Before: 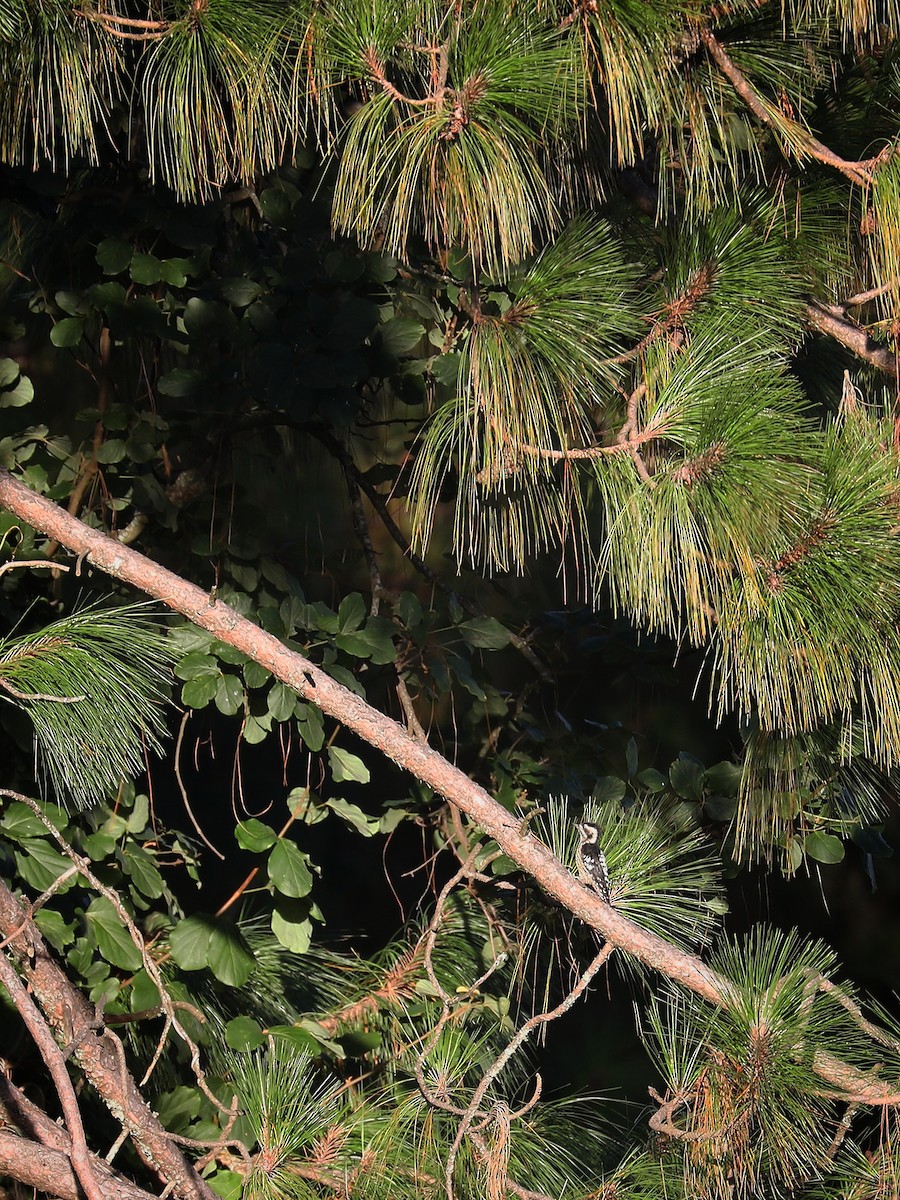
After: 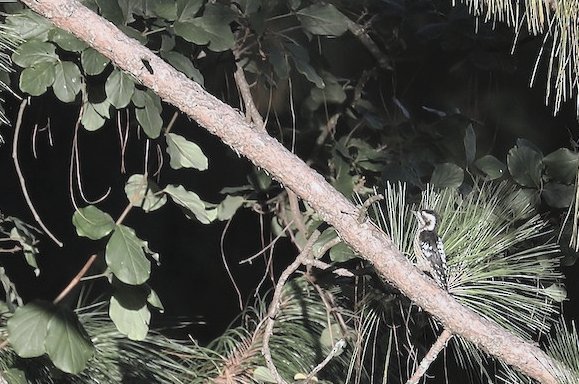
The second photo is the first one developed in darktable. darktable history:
contrast brightness saturation: brightness 0.18, saturation -0.5
crop: left 18.091%, top 51.13%, right 17.525%, bottom 16.85%
white balance: red 0.954, blue 1.079
